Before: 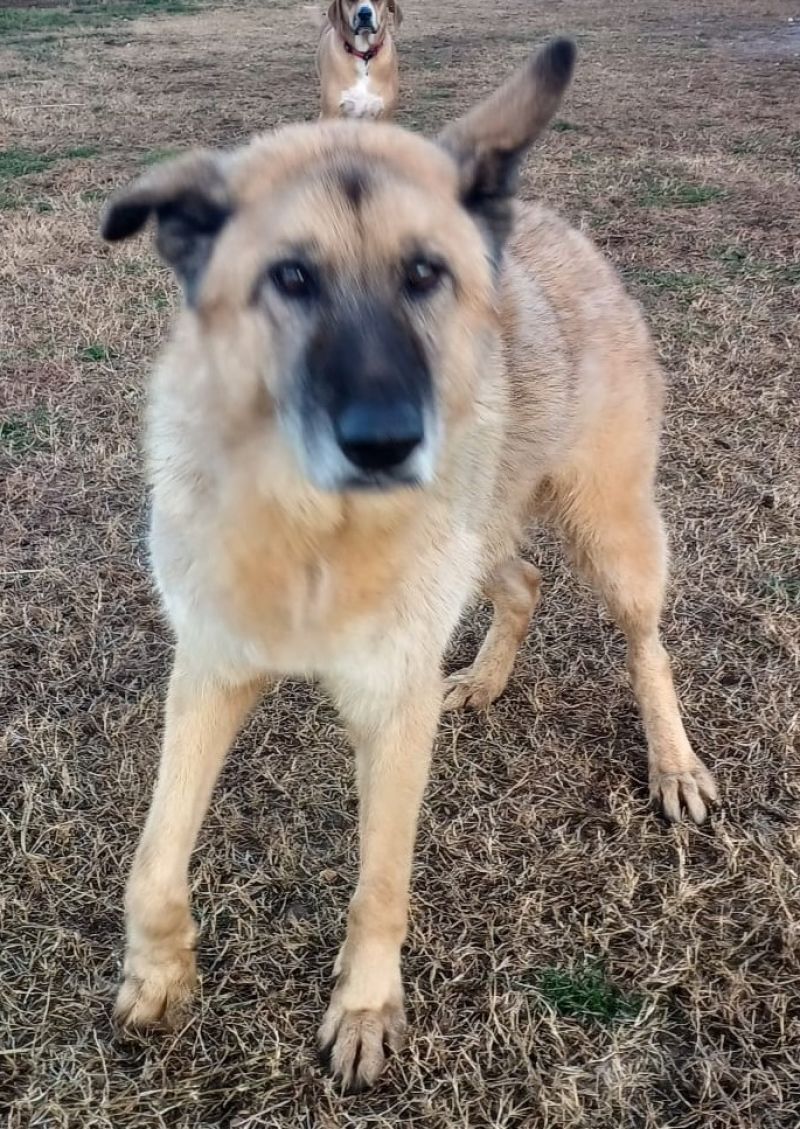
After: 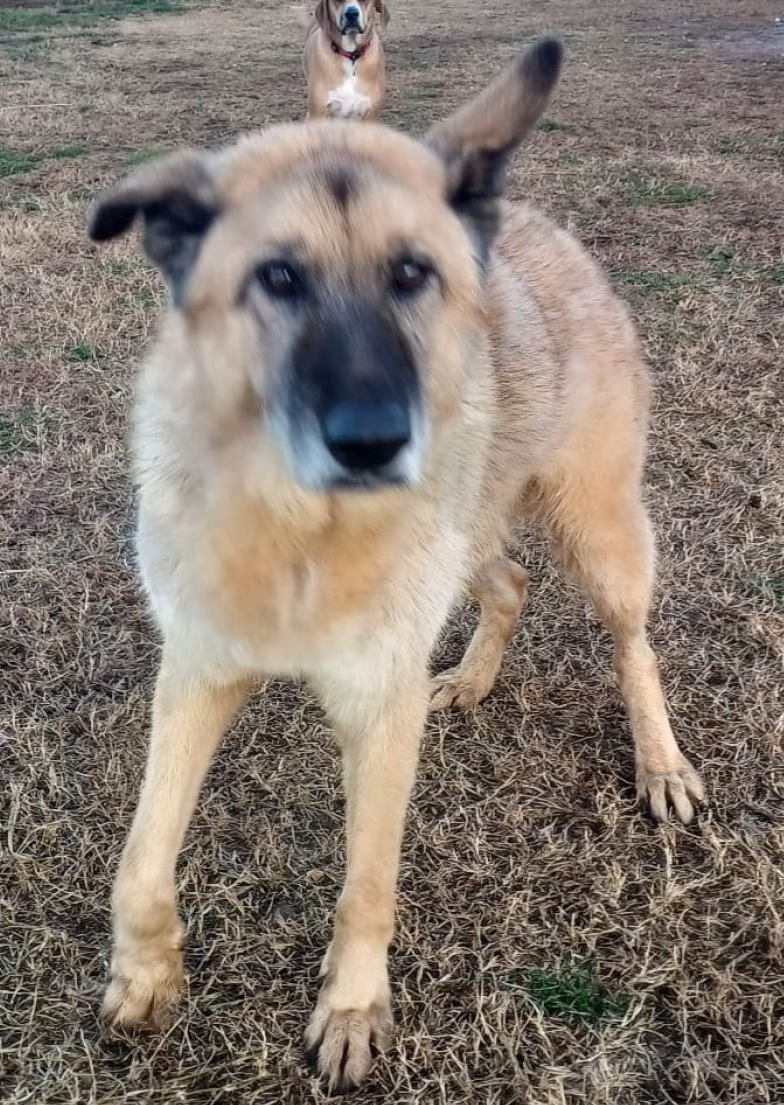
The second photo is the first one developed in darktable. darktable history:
crop: left 1.681%, right 0.272%, bottom 2.076%
